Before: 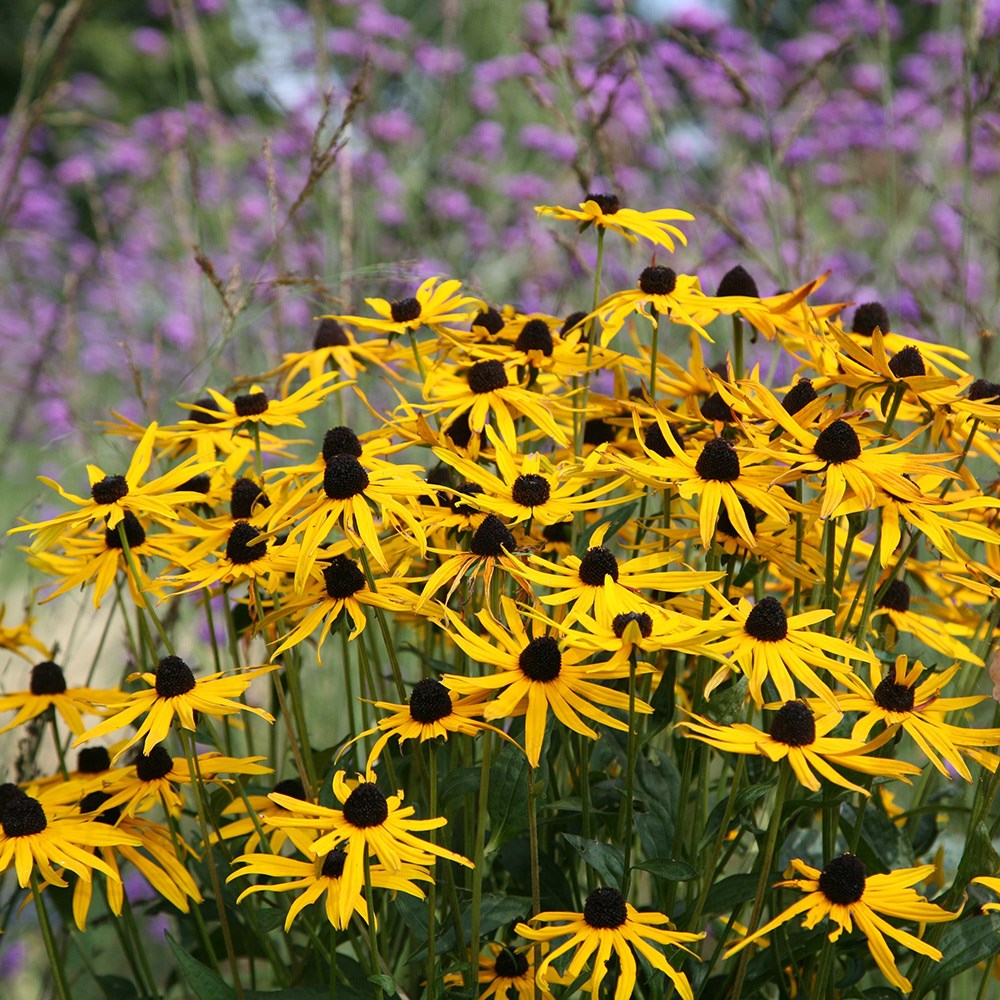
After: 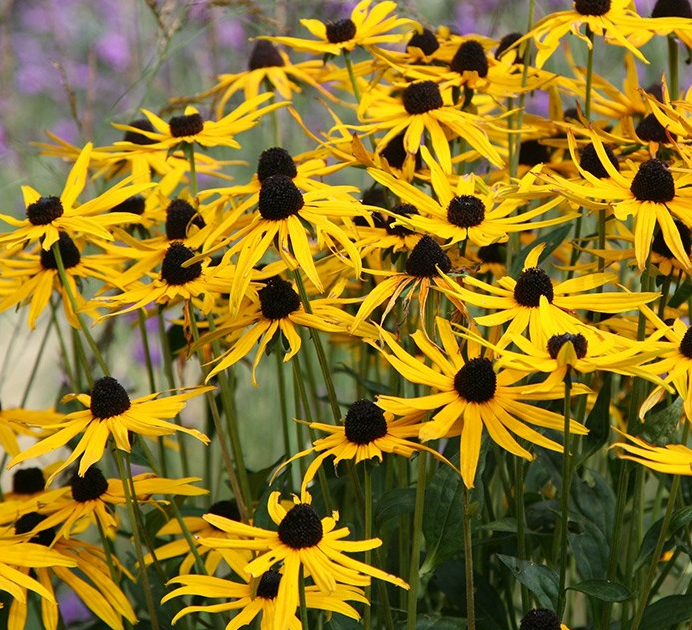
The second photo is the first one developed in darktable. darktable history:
crop: left 6.521%, top 27.908%, right 24.209%, bottom 9.08%
